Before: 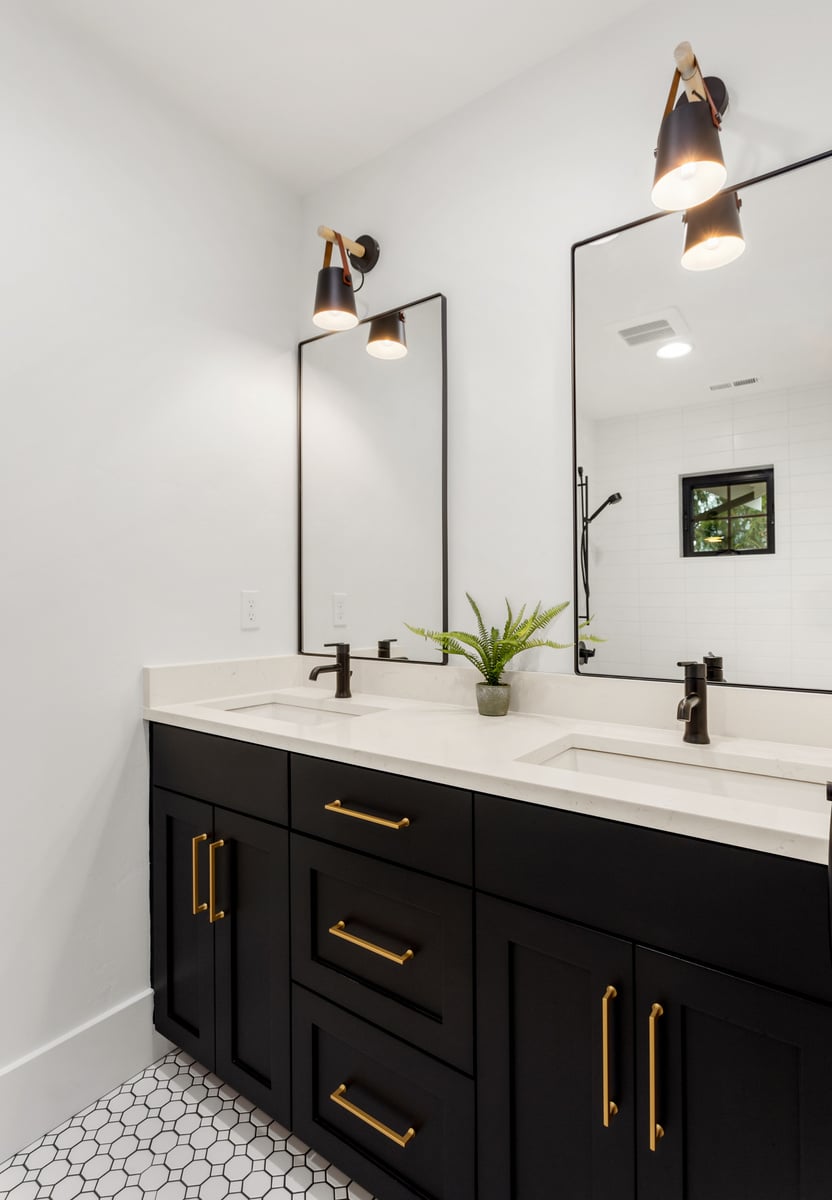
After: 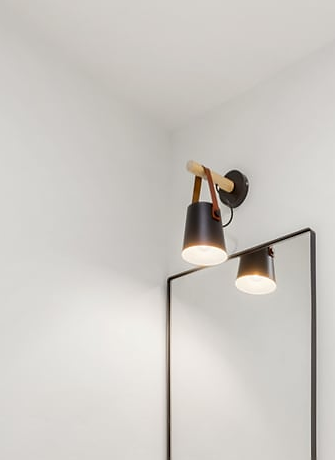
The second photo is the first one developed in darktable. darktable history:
crop: left 15.749%, top 5.423%, right 43.983%, bottom 56.214%
sharpen: radius 0.999, threshold 0.969
